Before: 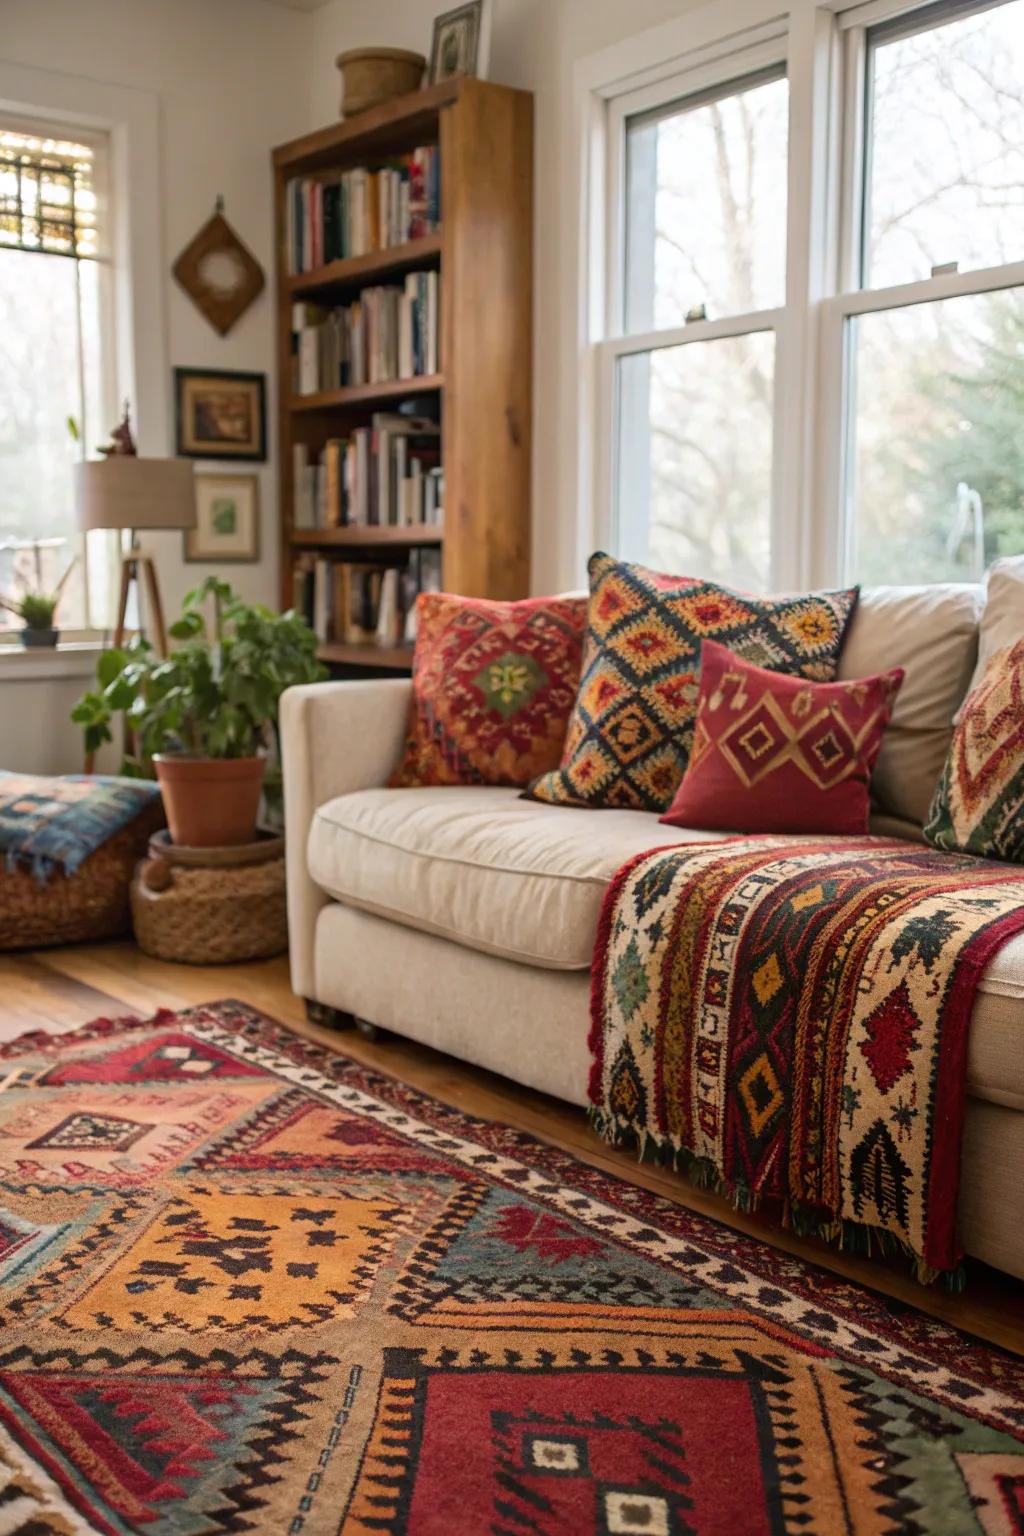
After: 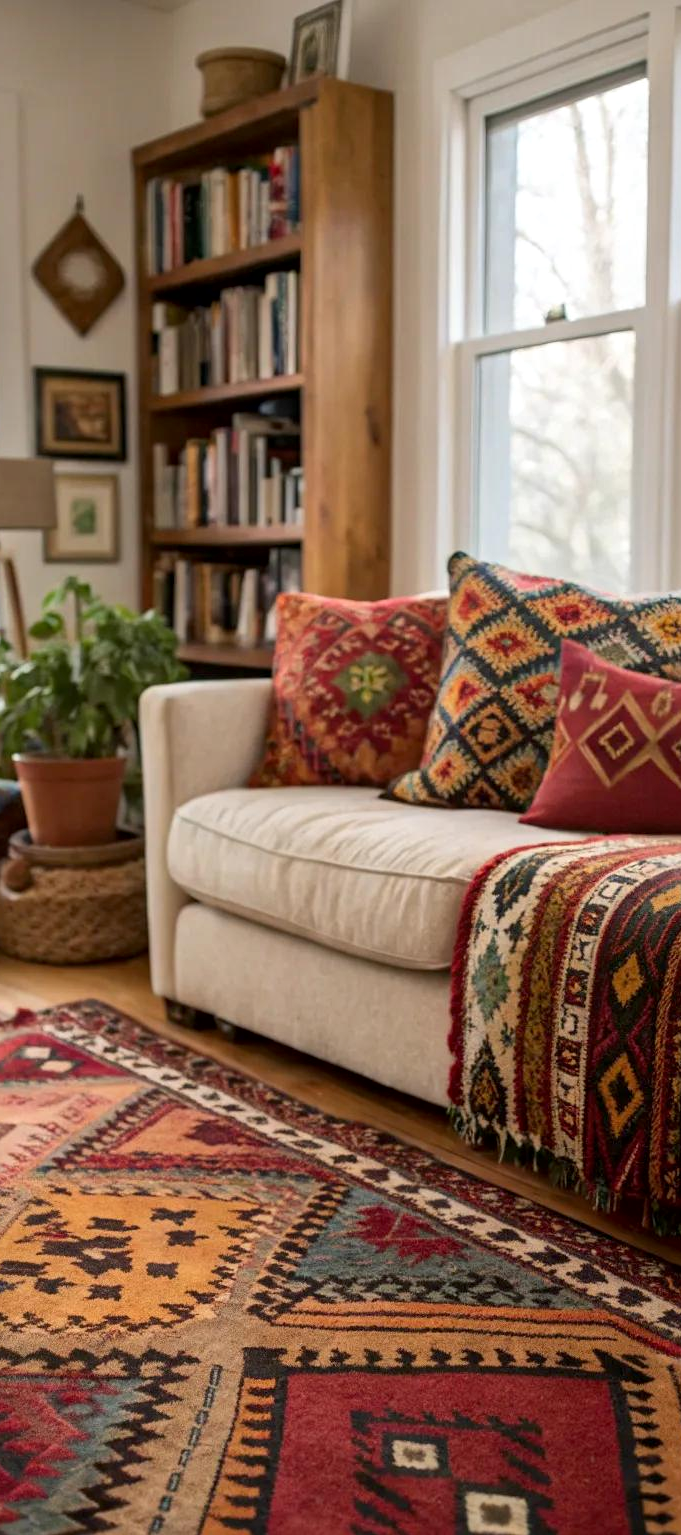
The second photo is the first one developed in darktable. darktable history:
crop and rotate: left 13.74%, right 19.705%
local contrast: mode bilateral grid, contrast 20, coarseness 49, detail 119%, midtone range 0.2
exposure: black level correction 0.002, compensate highlight preservation false
